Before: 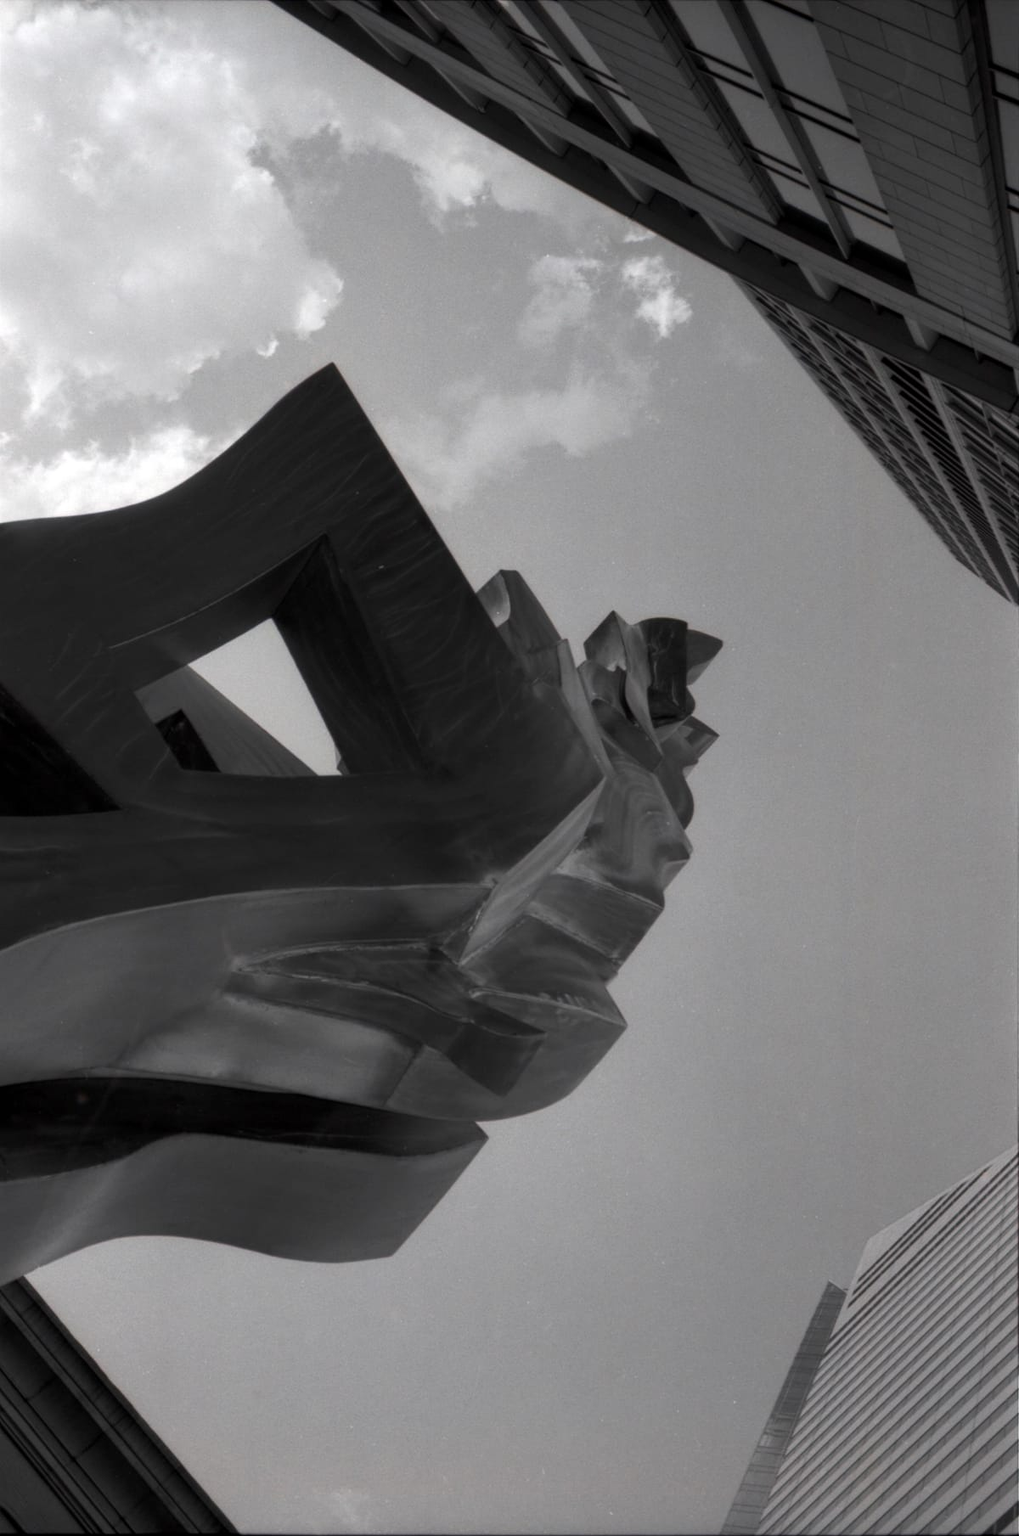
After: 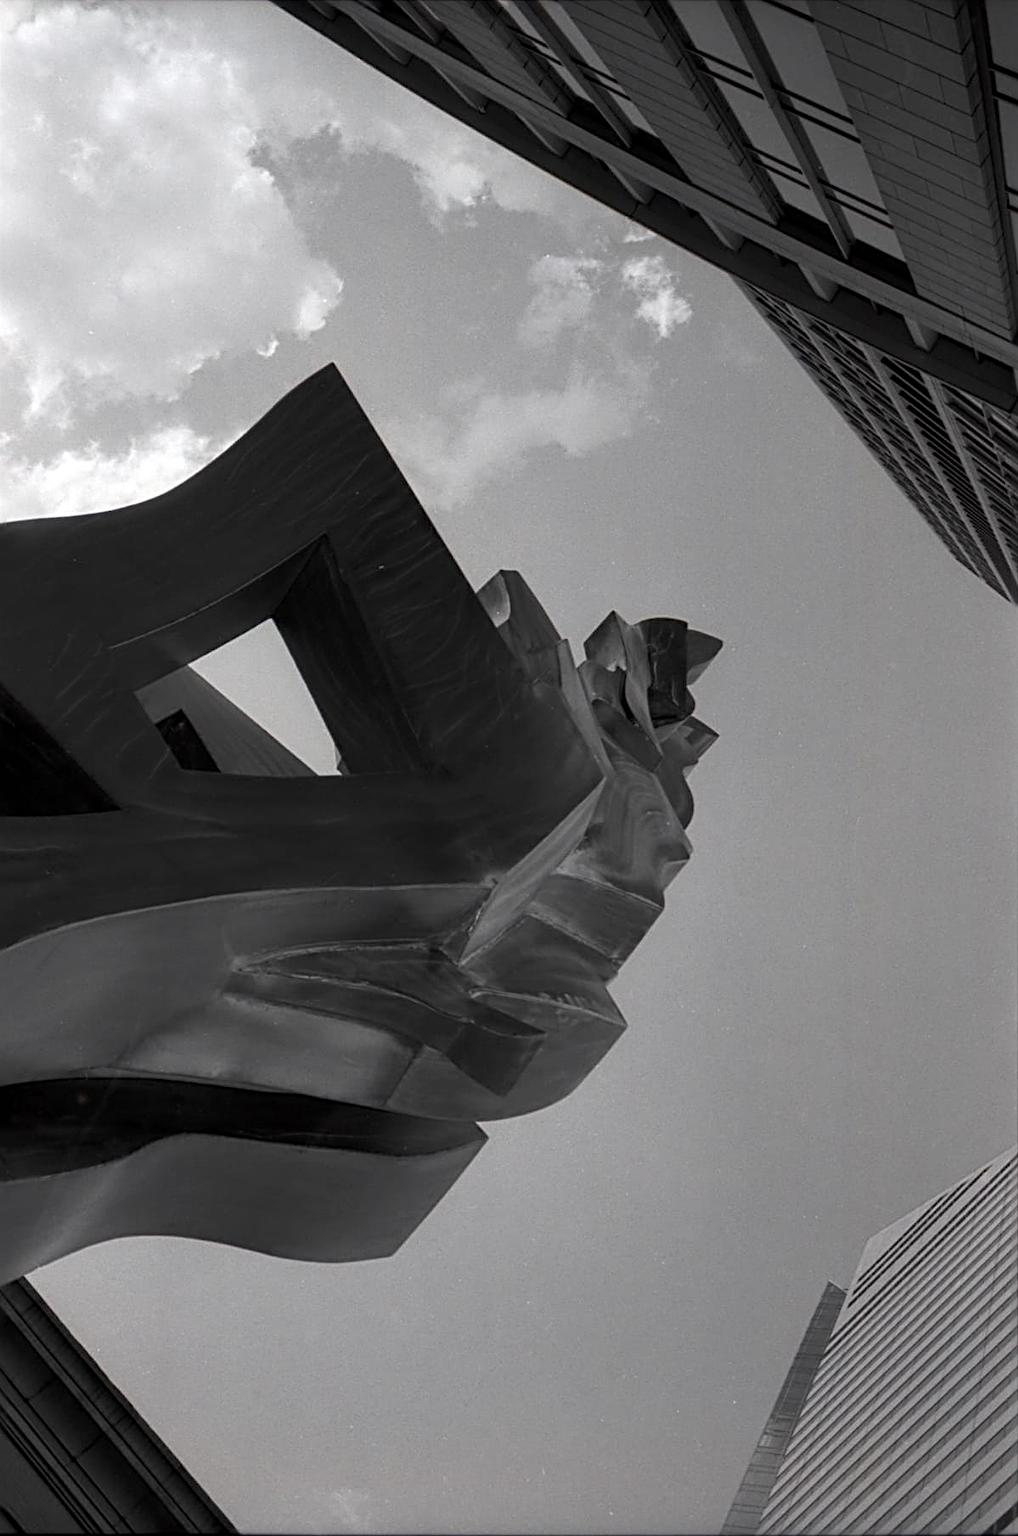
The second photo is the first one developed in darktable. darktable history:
sharpen: radius 3.009, amount 0.756
